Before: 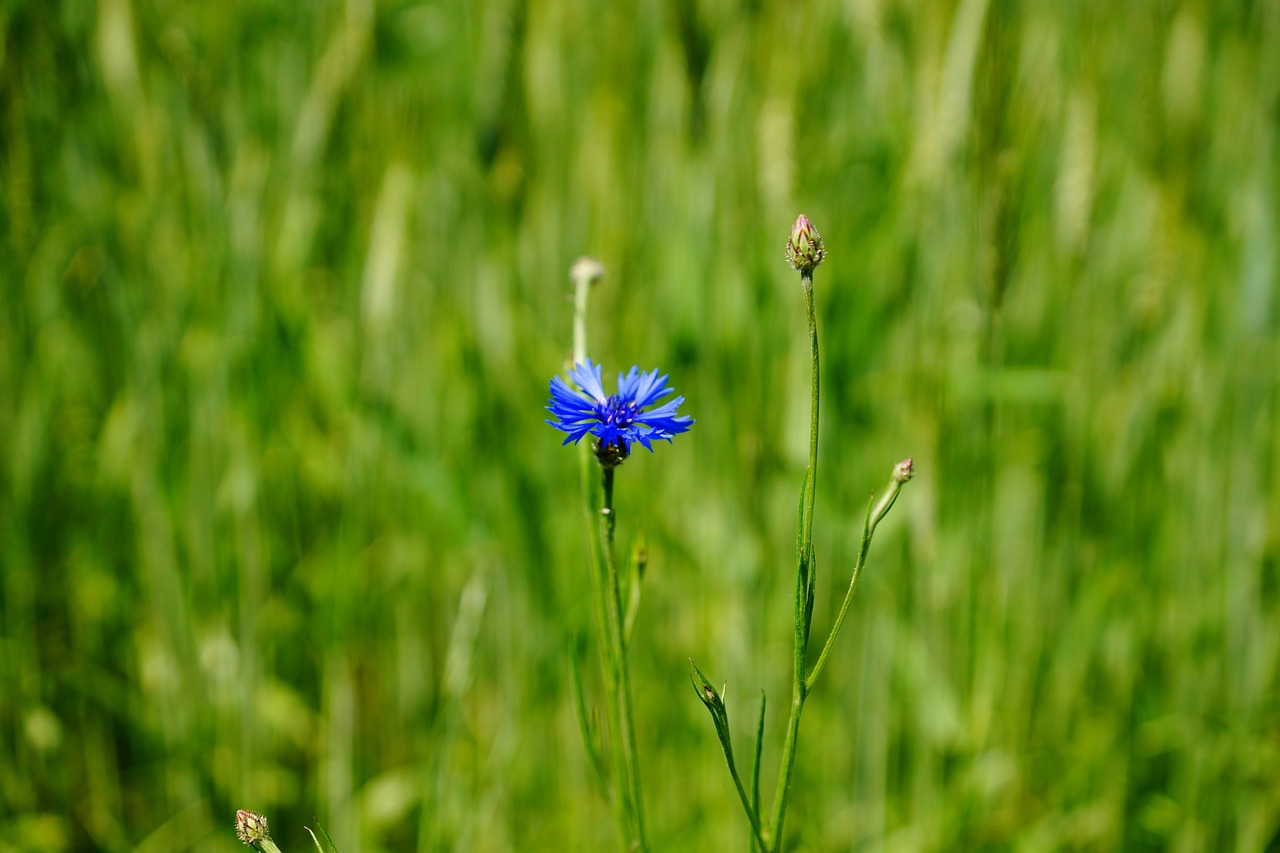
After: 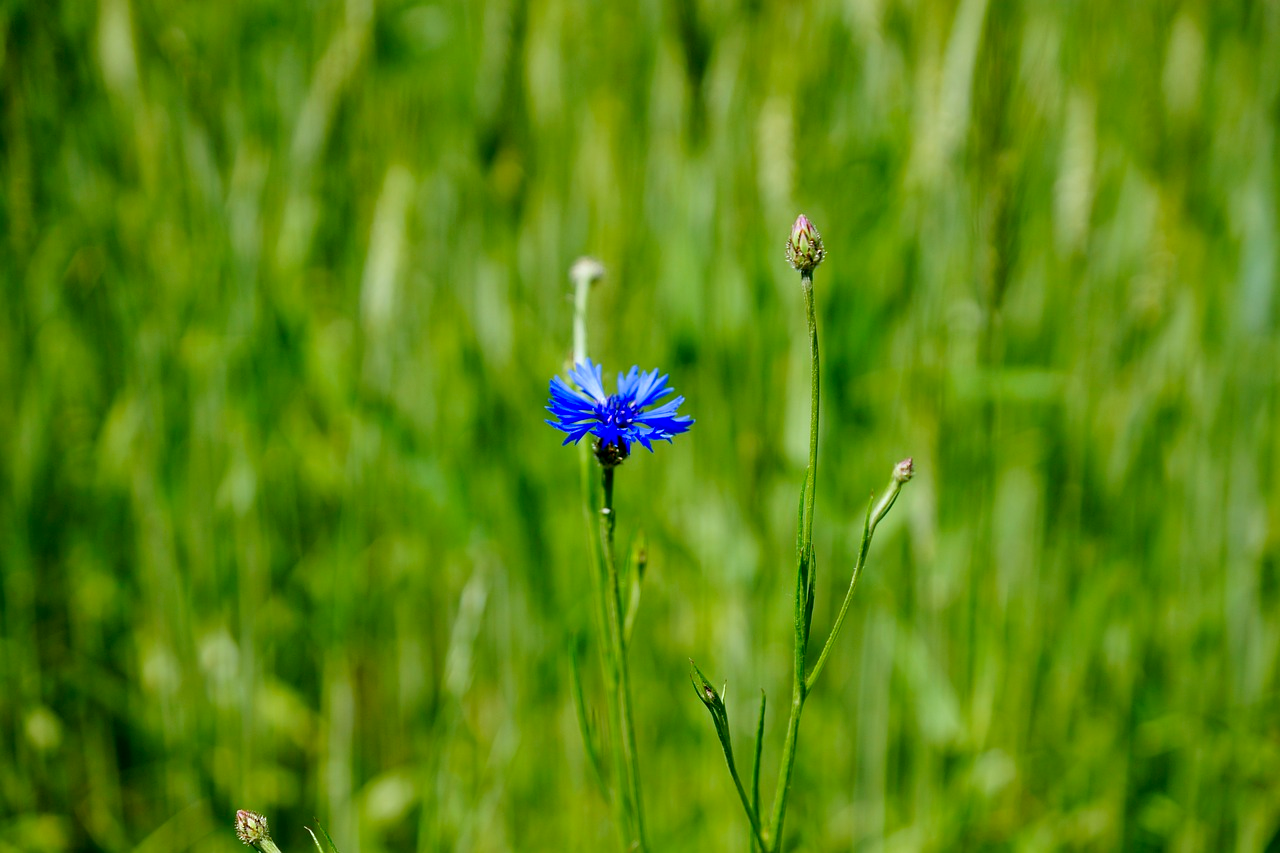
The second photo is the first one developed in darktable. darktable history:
color calibration: output R [1.003, 0.027, -0.041, 0], output G [-0.018, 1.043, -0.038, 0], output B [0.071, -0.086, 1.017, 0], illuminant as shot in camera, x 0.359, y 0.362, temperature 4570.54 K
exposure: black level correction 0.005, exposure 0.001 EV, compensate highlight preservation false
white balance: red 1.004, blue 1.096
